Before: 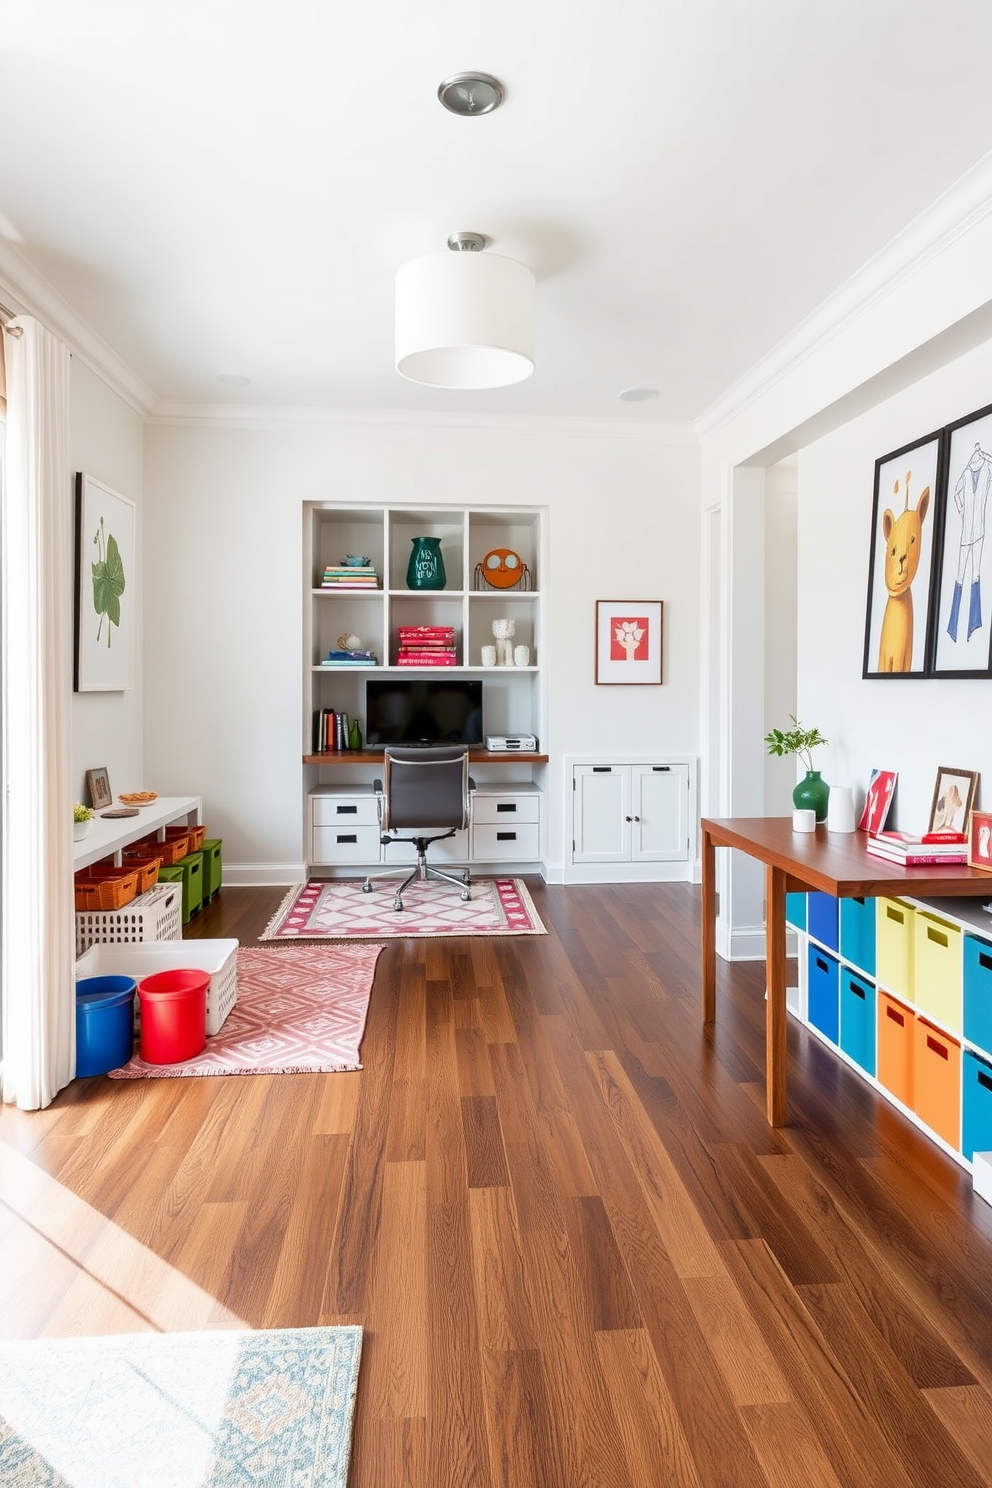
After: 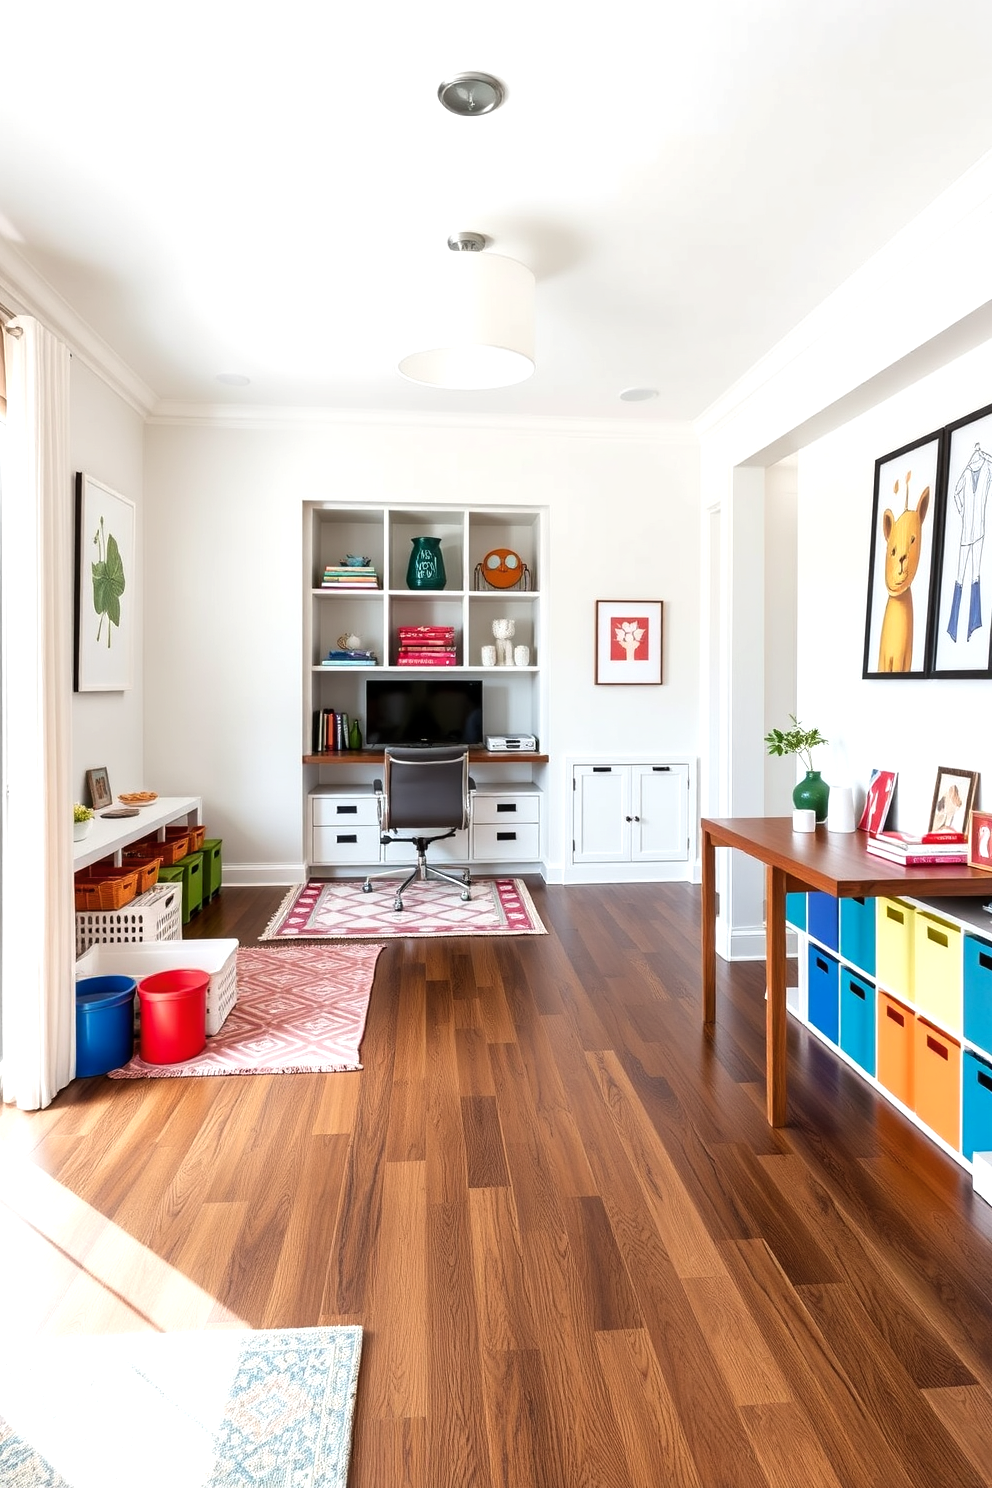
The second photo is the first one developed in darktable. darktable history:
color balance rgb: perceptual saturation grading › global saturation 0.046%, global vibrance 9.314%, contrast 14.991%, saturation formula JzAzBz (2021)
